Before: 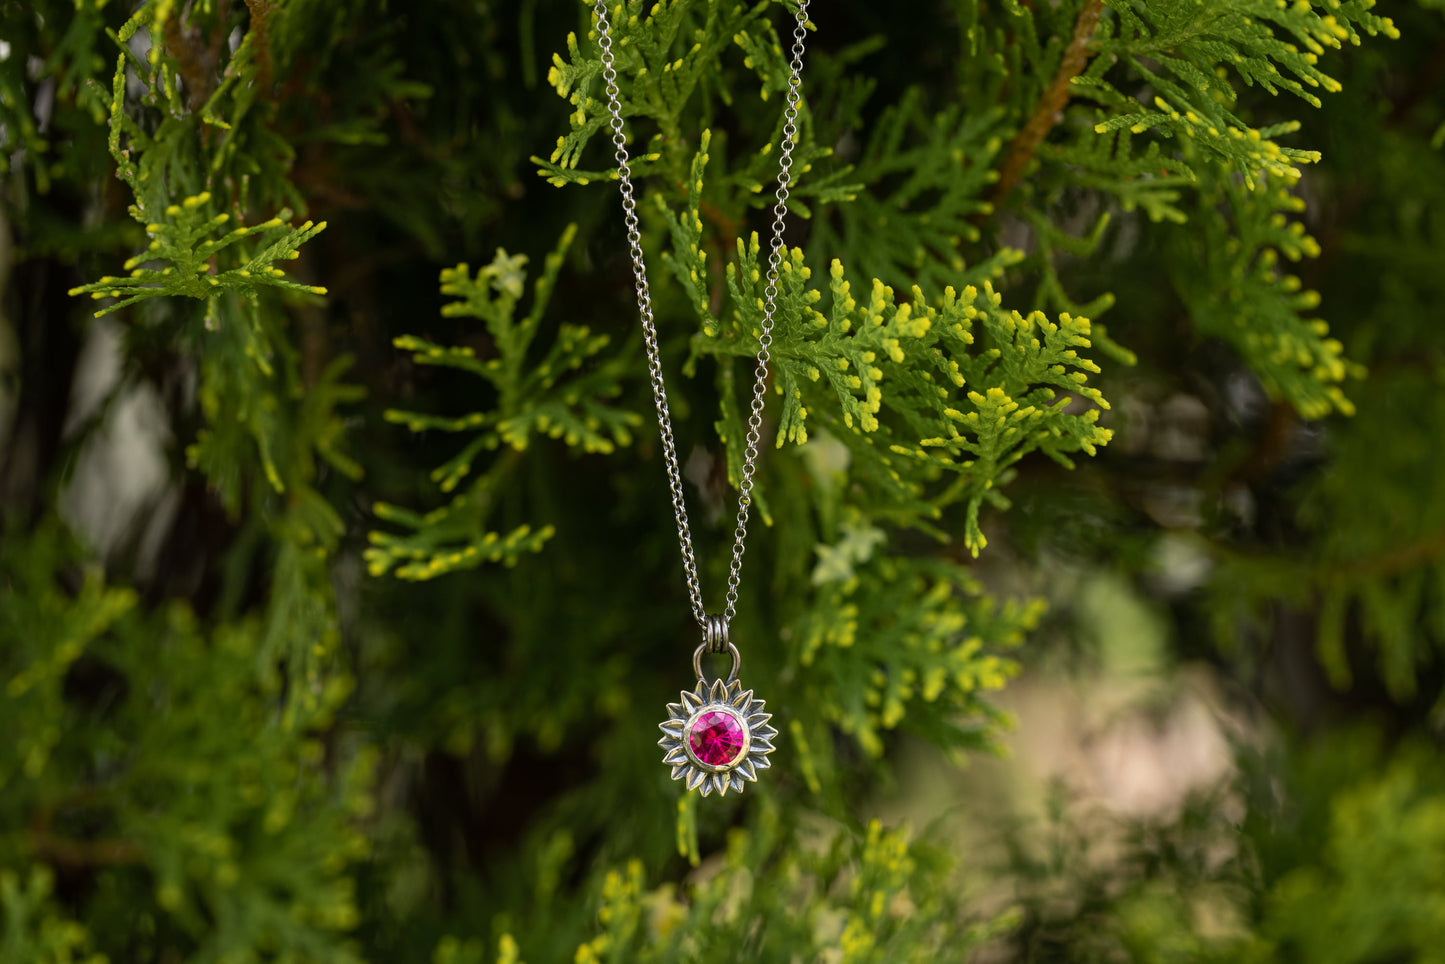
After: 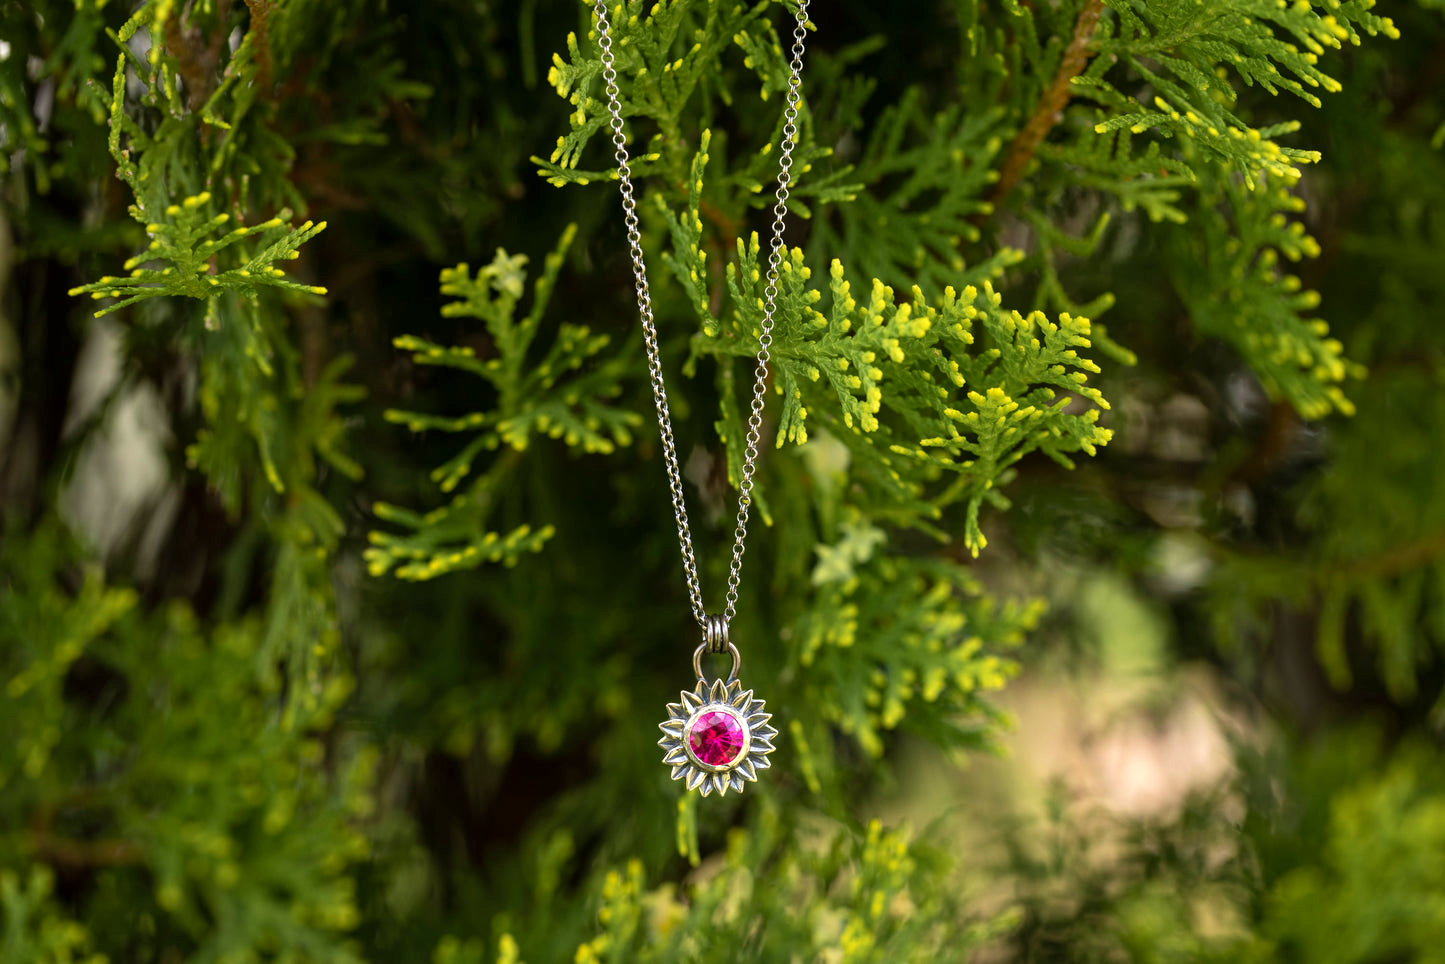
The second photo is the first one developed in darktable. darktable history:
velvia: on, module defaults
exposure: black level correction 0.001, exposure 0.5 EV, compensate exposure bias true, compensate highlight preservation false
